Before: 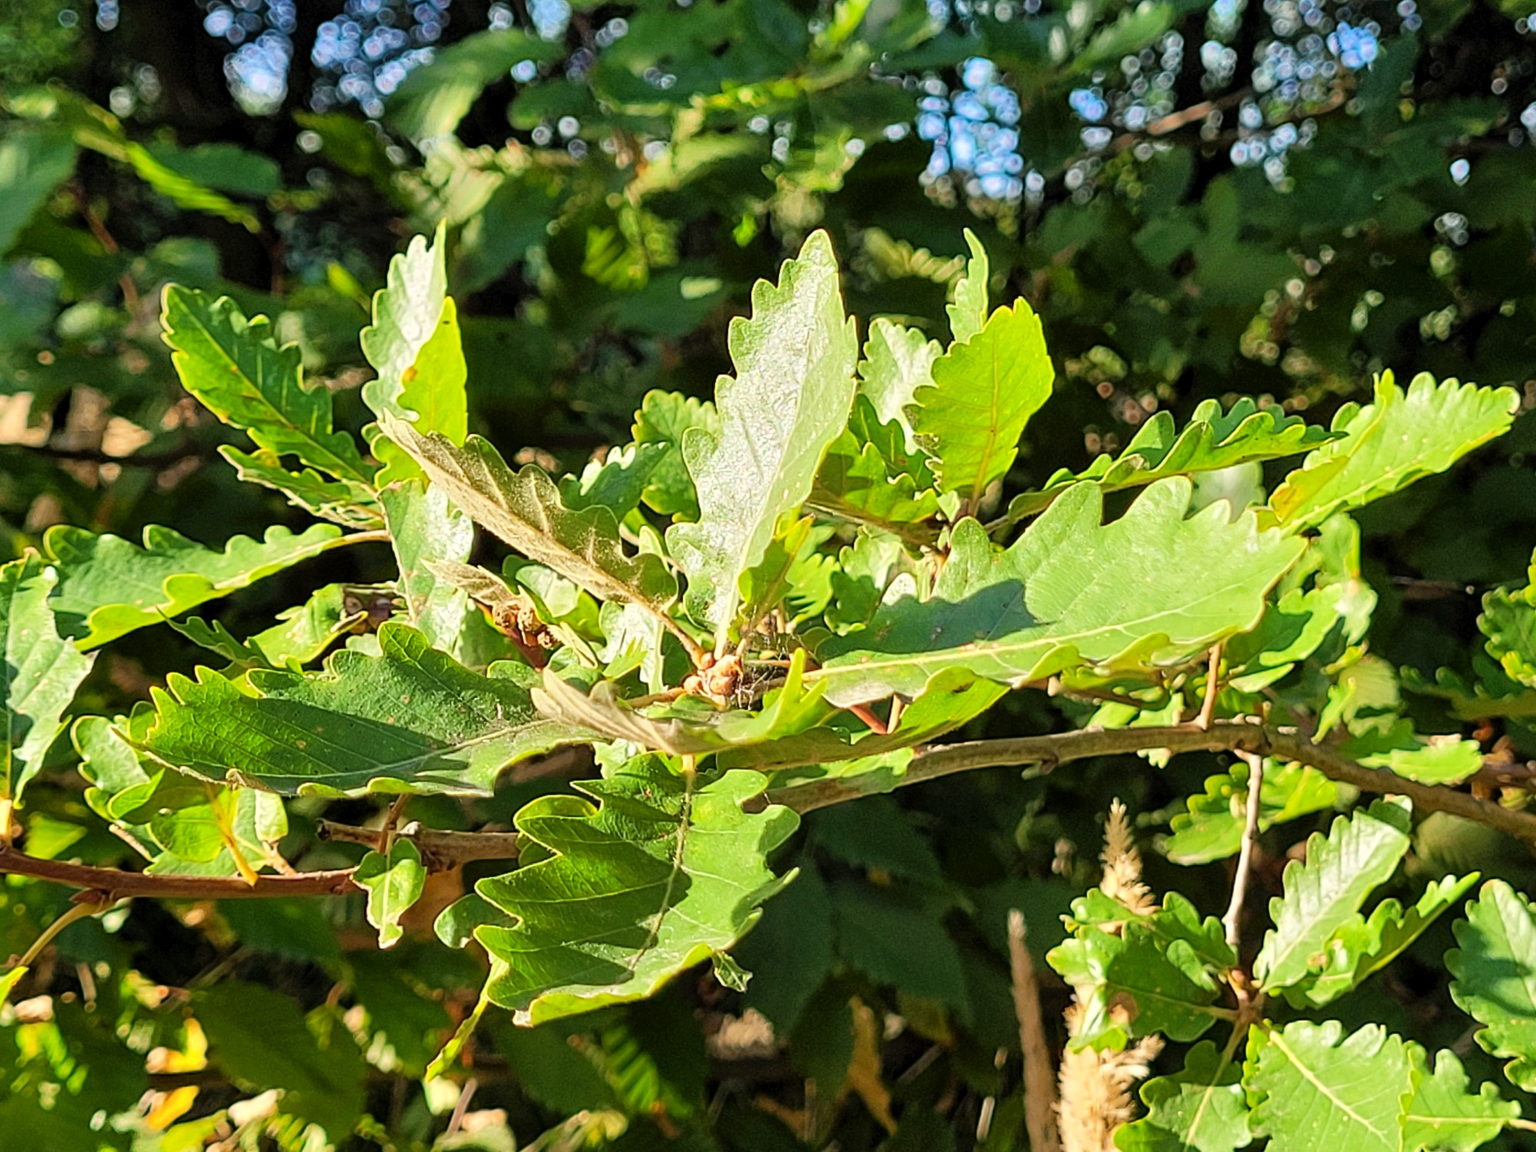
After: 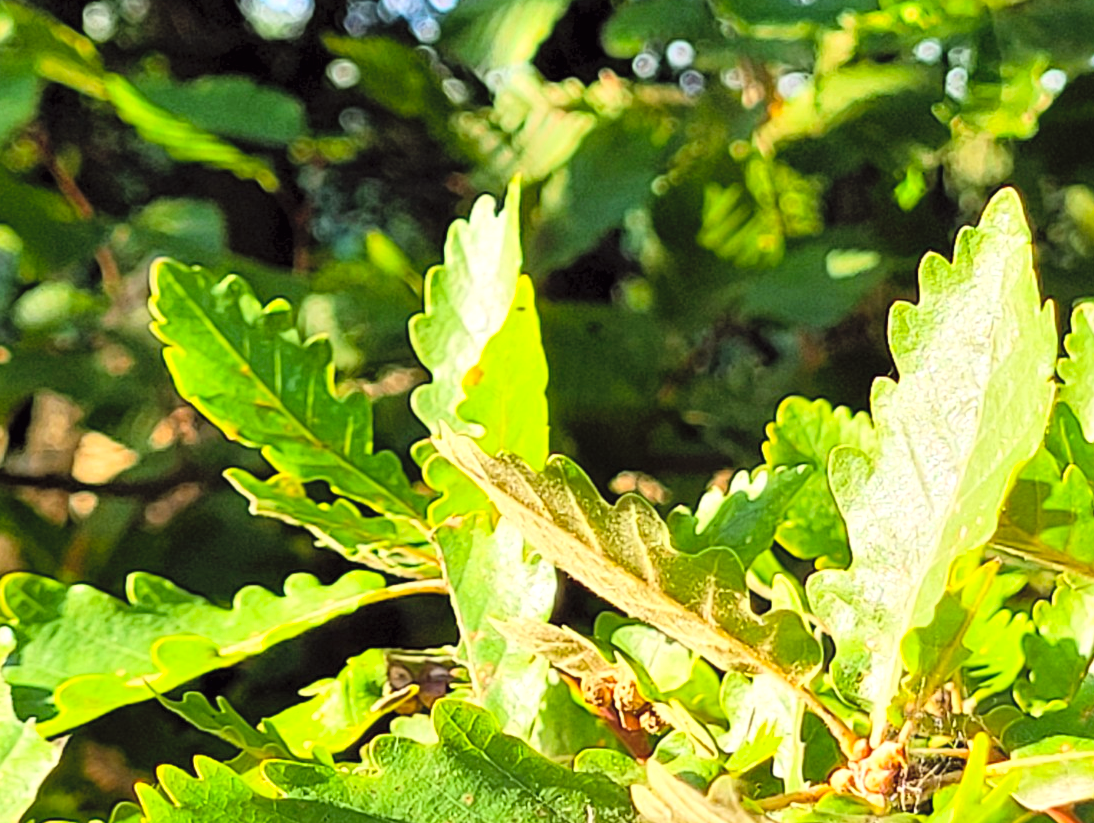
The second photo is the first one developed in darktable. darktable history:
crop and rotate: left 3.047%, top 7.509%, right 42.236%, bottom 37.598%
contrast brightness saturation: contrast 0.14, brightness 0.21
color balance: lift [1, 1.001, 0.999, 1.001], gamma [1, 1.004, 1.007, 0.993], gain [1, 0.991, 0.987, 1.013], contrast 7.5%, contrast fulcrum 10%, output saturation 115%
